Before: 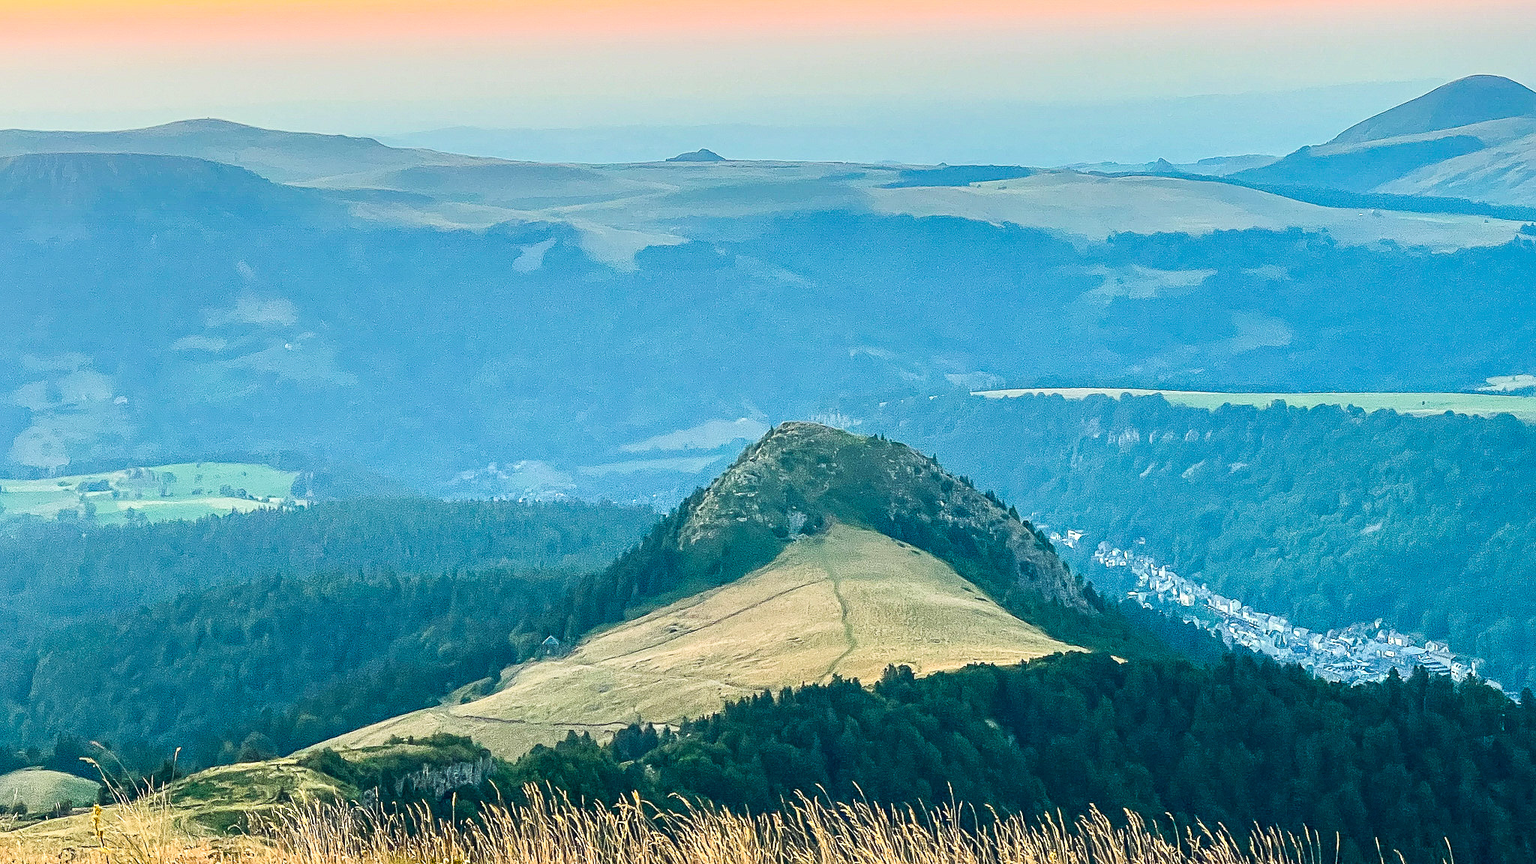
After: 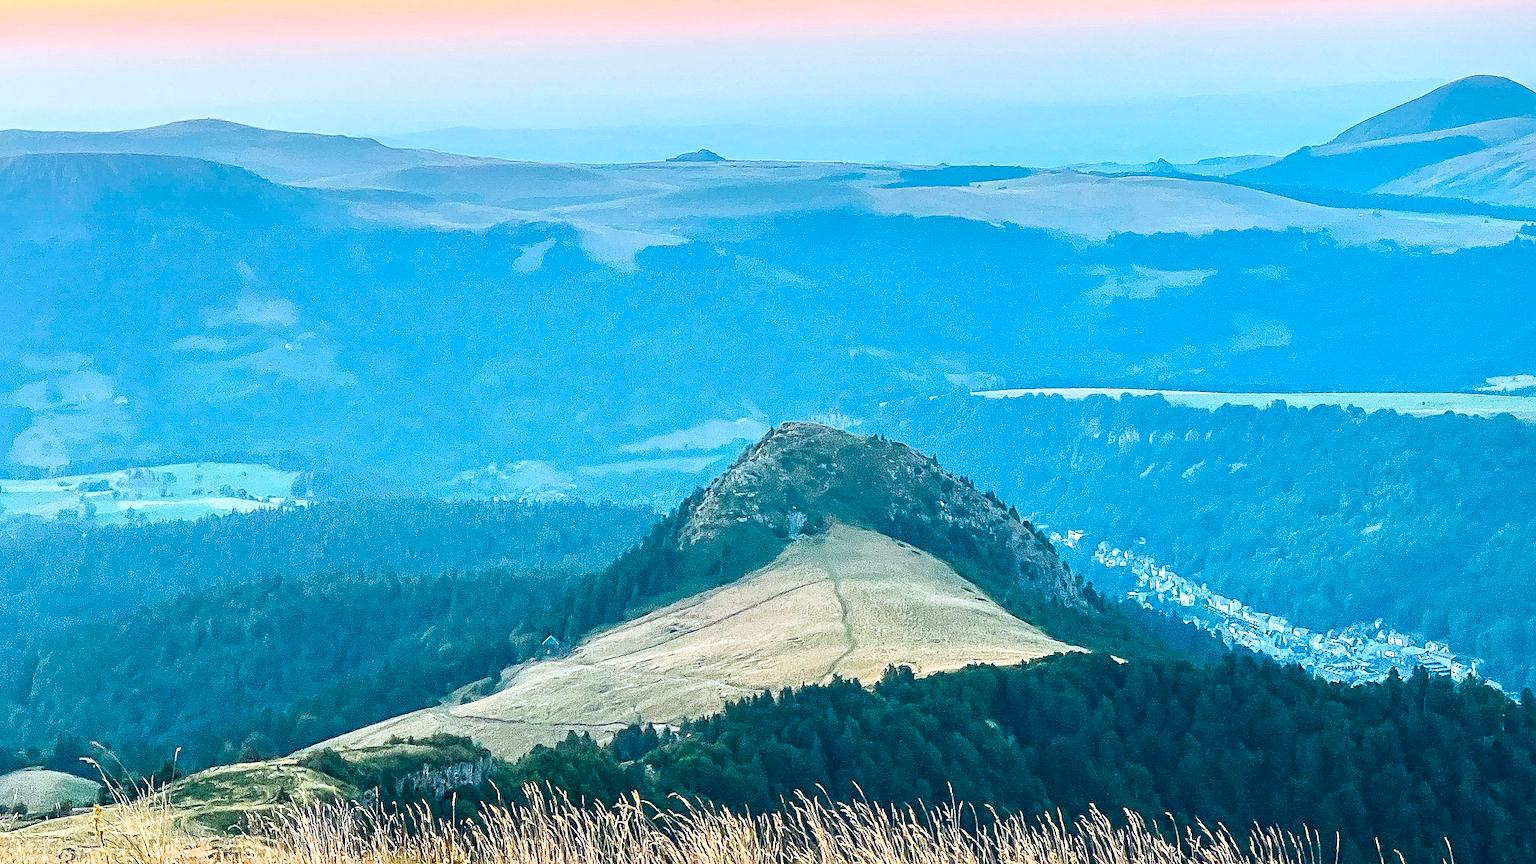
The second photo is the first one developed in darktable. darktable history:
color correction: highlights a* -2.24, highlights b* -18.1
exposure: black level correction 0, exposure 0.2 EV, compensate exposure bias true, compensate highlight preservation false
